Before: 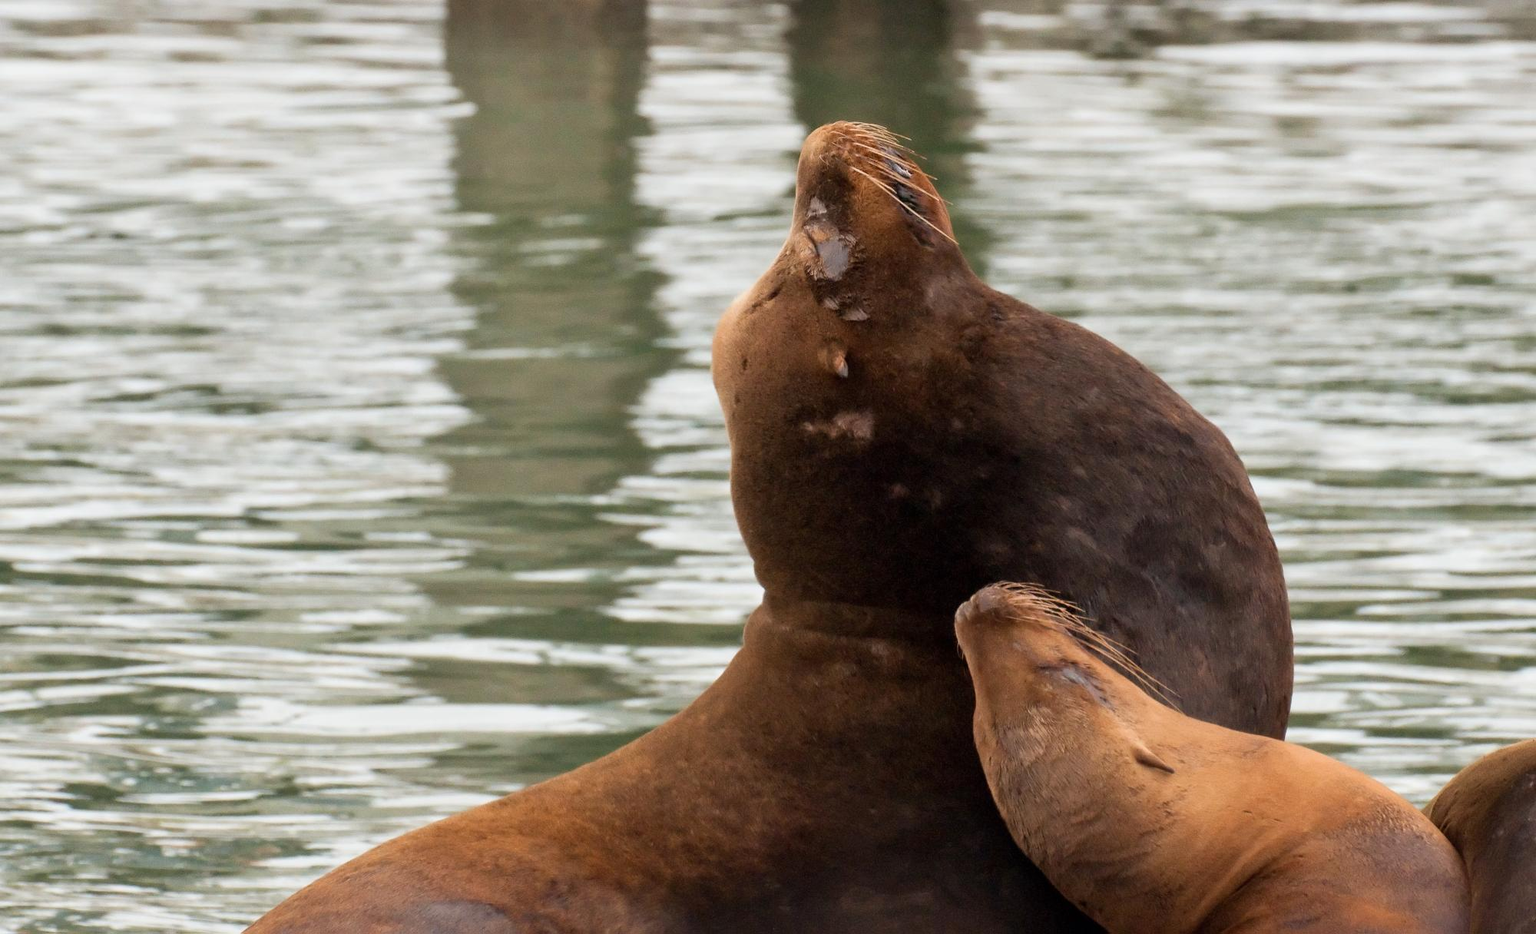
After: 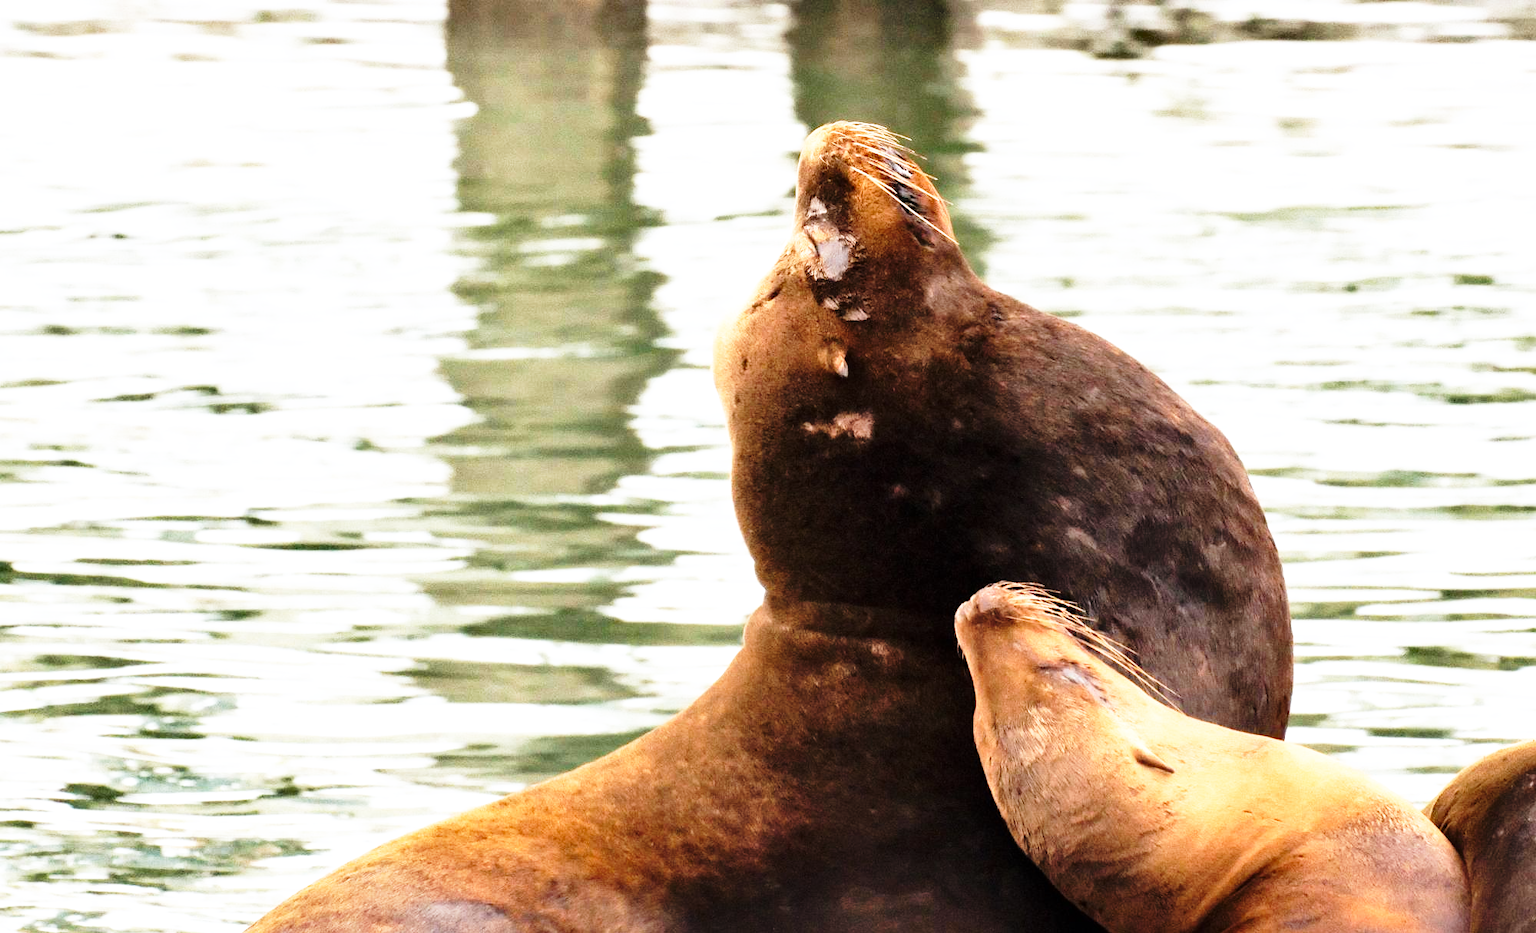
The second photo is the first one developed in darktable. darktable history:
shadows and highlights: soften with gaussian
base curve: curves: ch0 [(0, 0) (0.026, 0.03) (0.109, 0.232) (0.351, 0.748) (0.669, 0.968) (1, 1)], exposure shift 0.581, preserve colors none
color correction: highlights a* 0.065, highlights b* -0.566
tone equalizer: -8 EV -0.787 EV, -7 EV -0.668 EV, -6 EV -0.56 EV, -5 EV -0.372 EV, -3 EV 0.4 EV, -2 EV 0.6 EV, -1 EV 0.691 EV, +0 EV 0.75 EV
